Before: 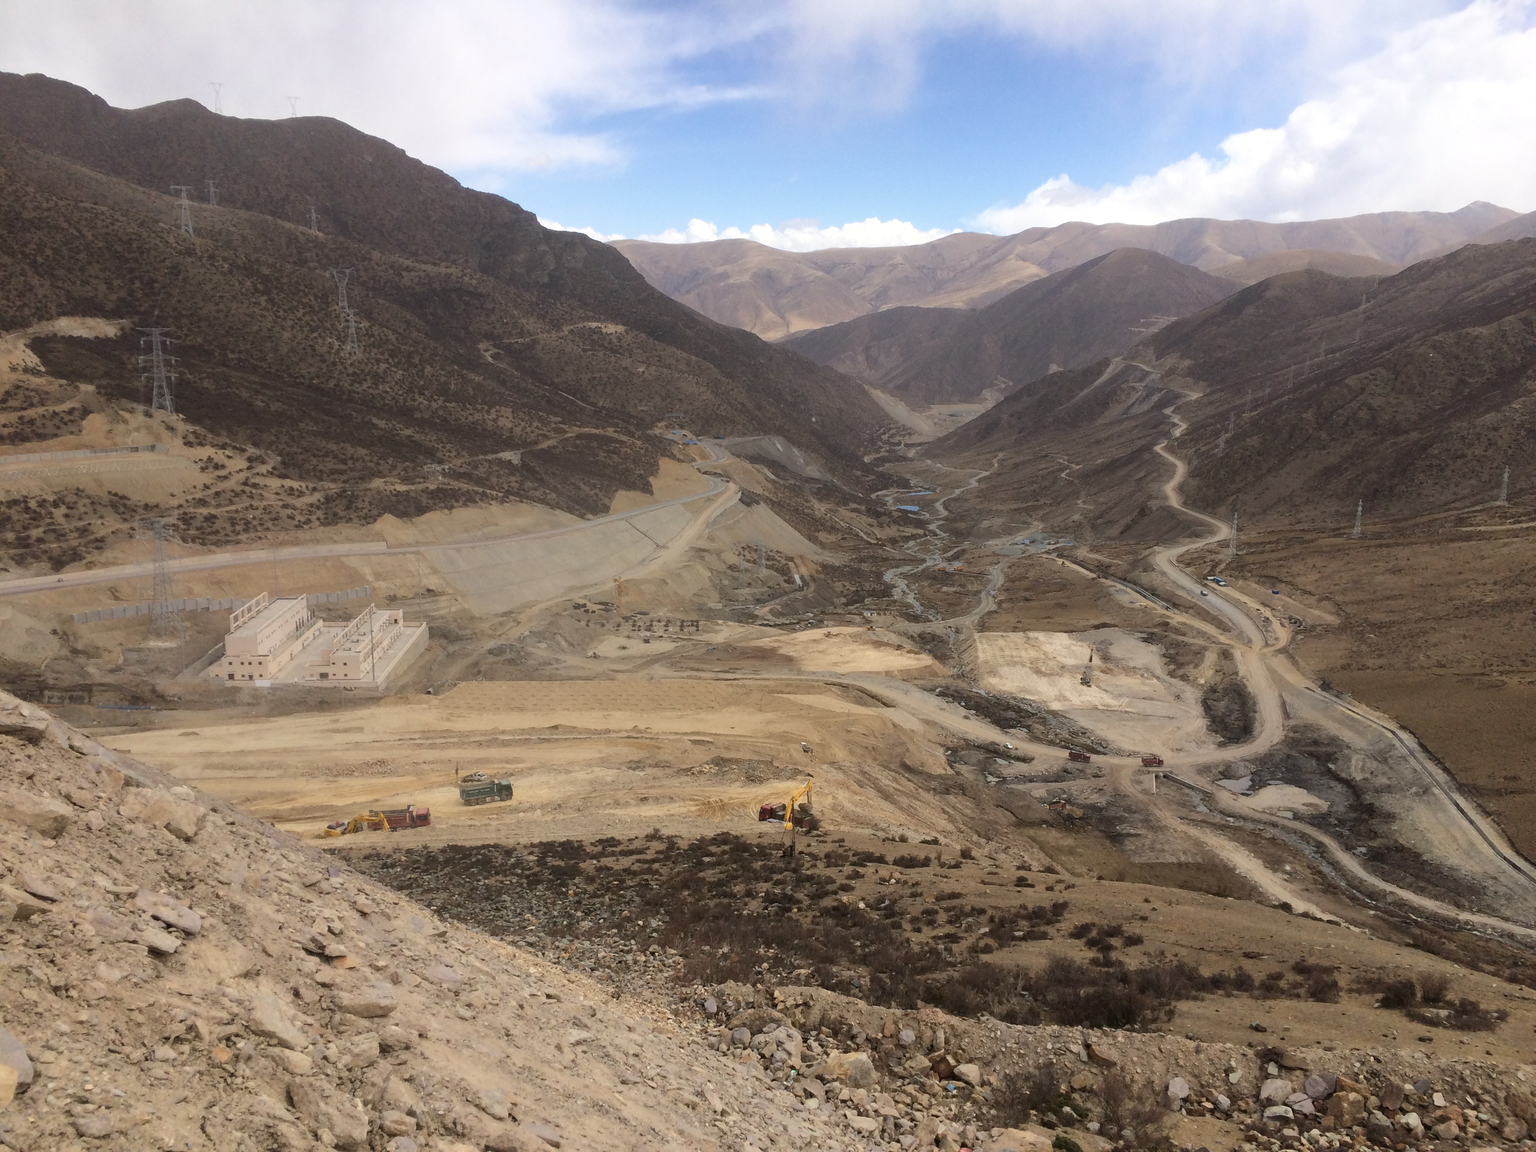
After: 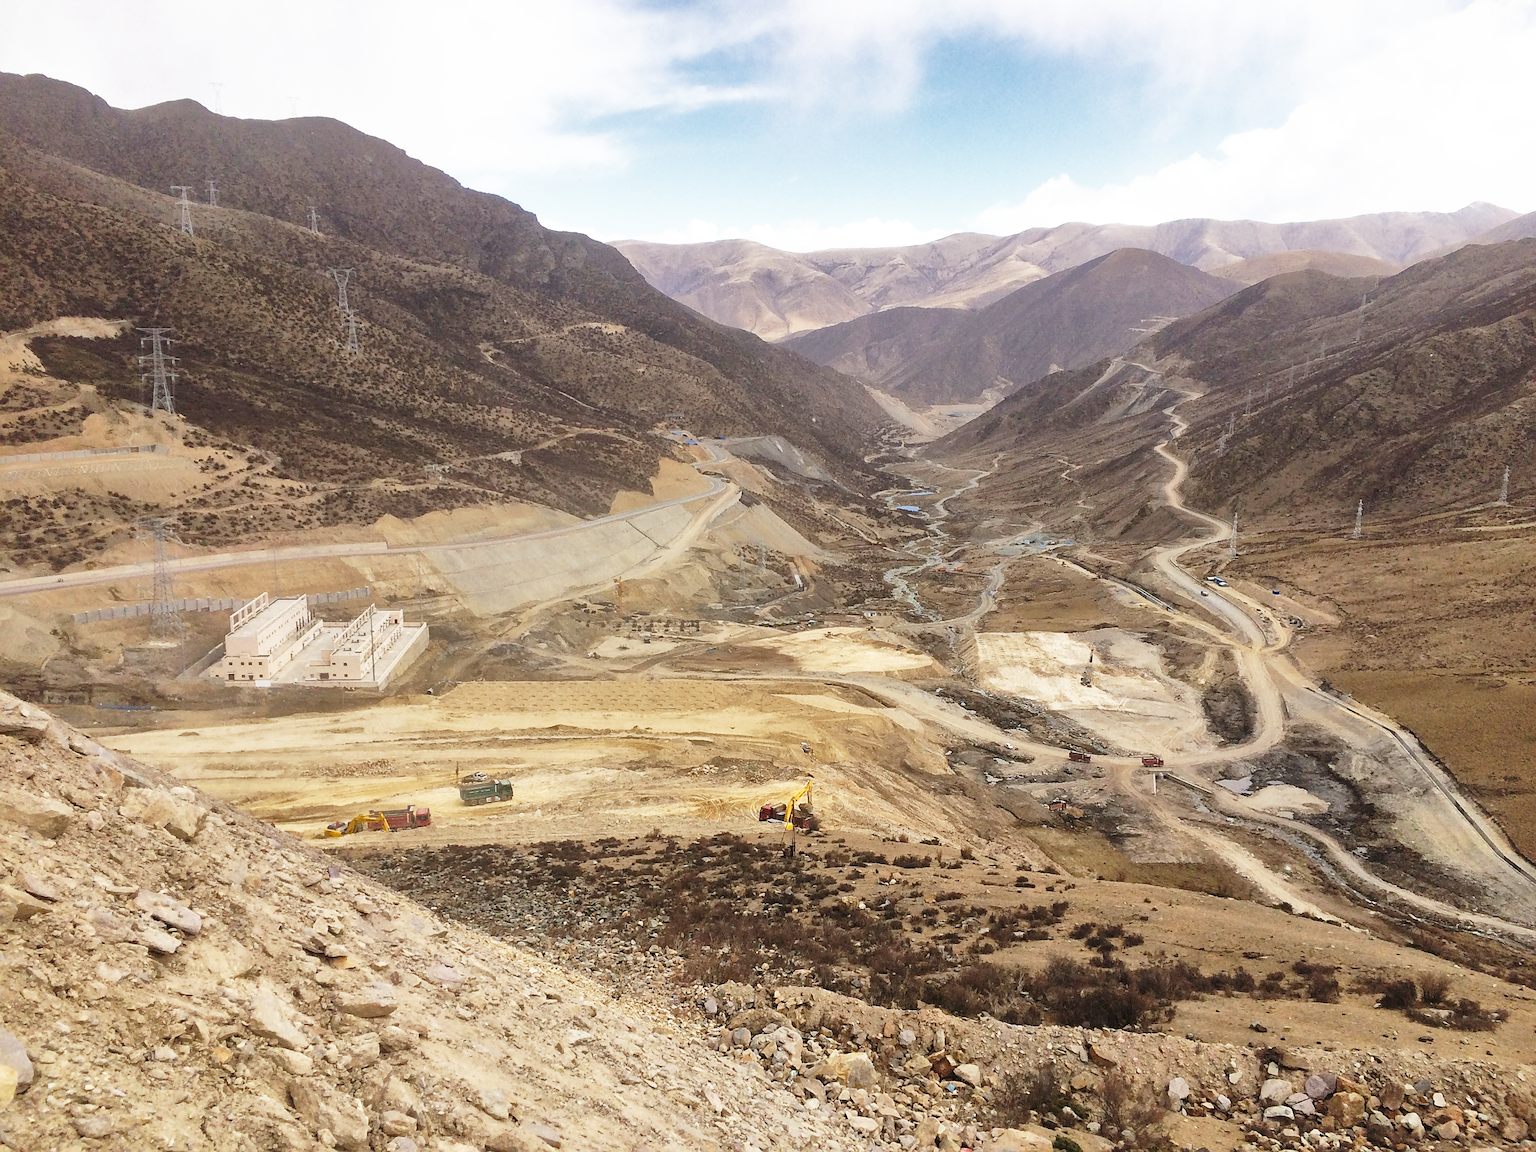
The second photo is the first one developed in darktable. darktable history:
sharpen: on, module defaults
base curve: curves: ch0 [(0, 0) (0.026, 0.03) (0.109, 0.232) (0.351, 0.748) (0.669, 0.968) (1, 1)], preserve colors none
shadows and highlights: shadows 40.07, highlights -59.84
